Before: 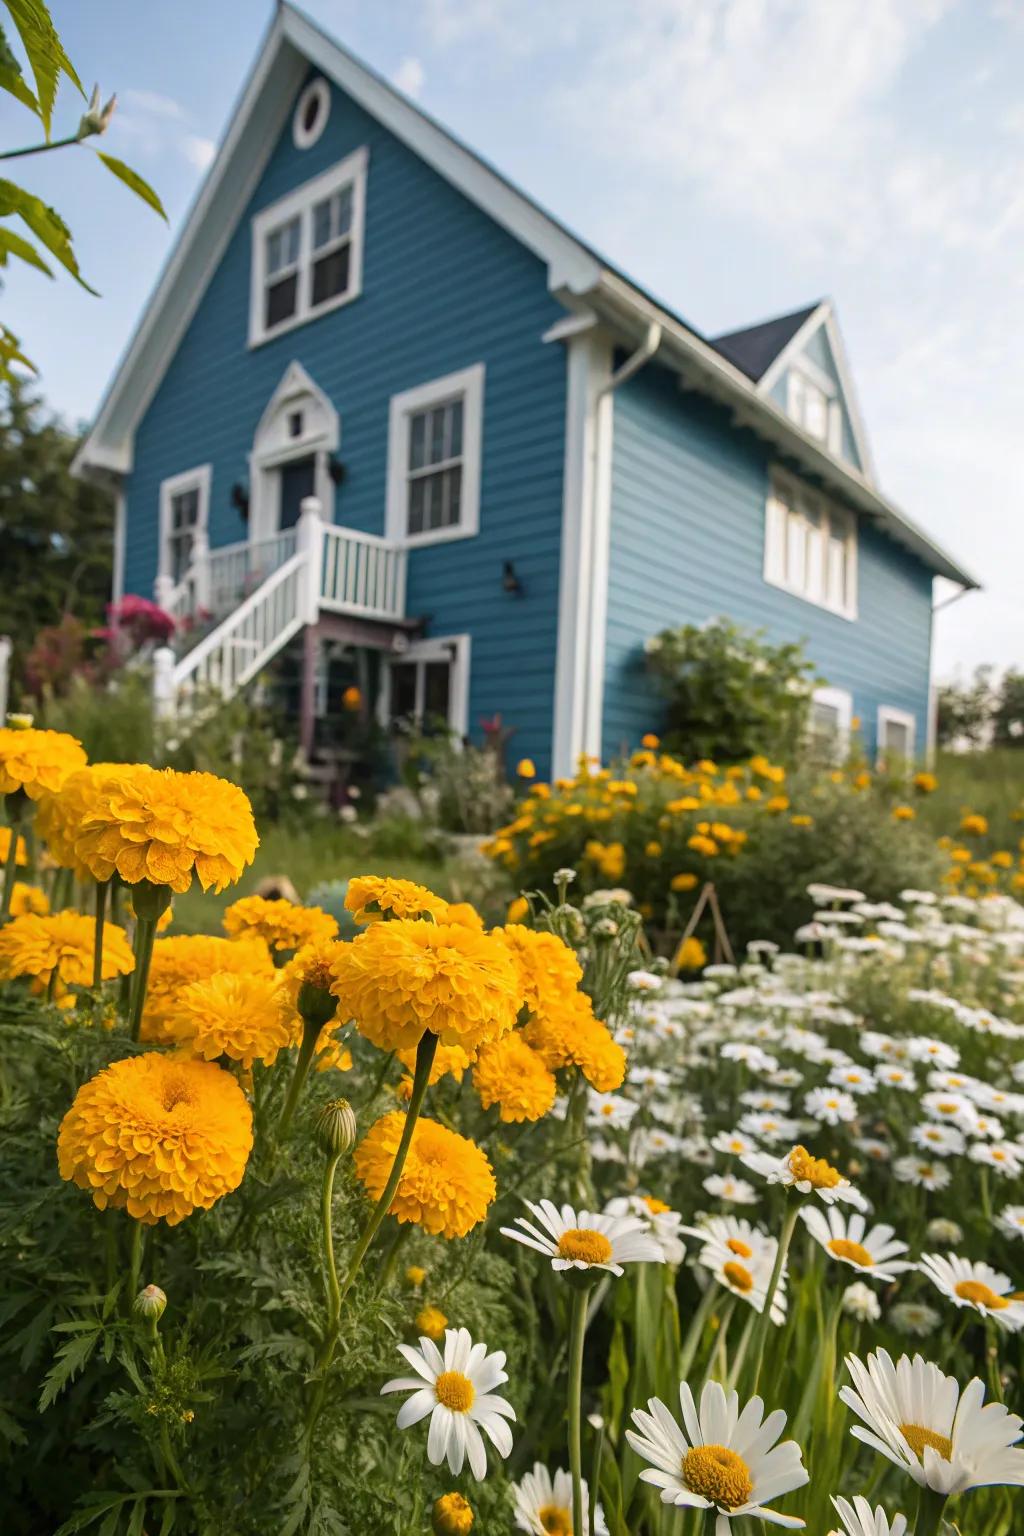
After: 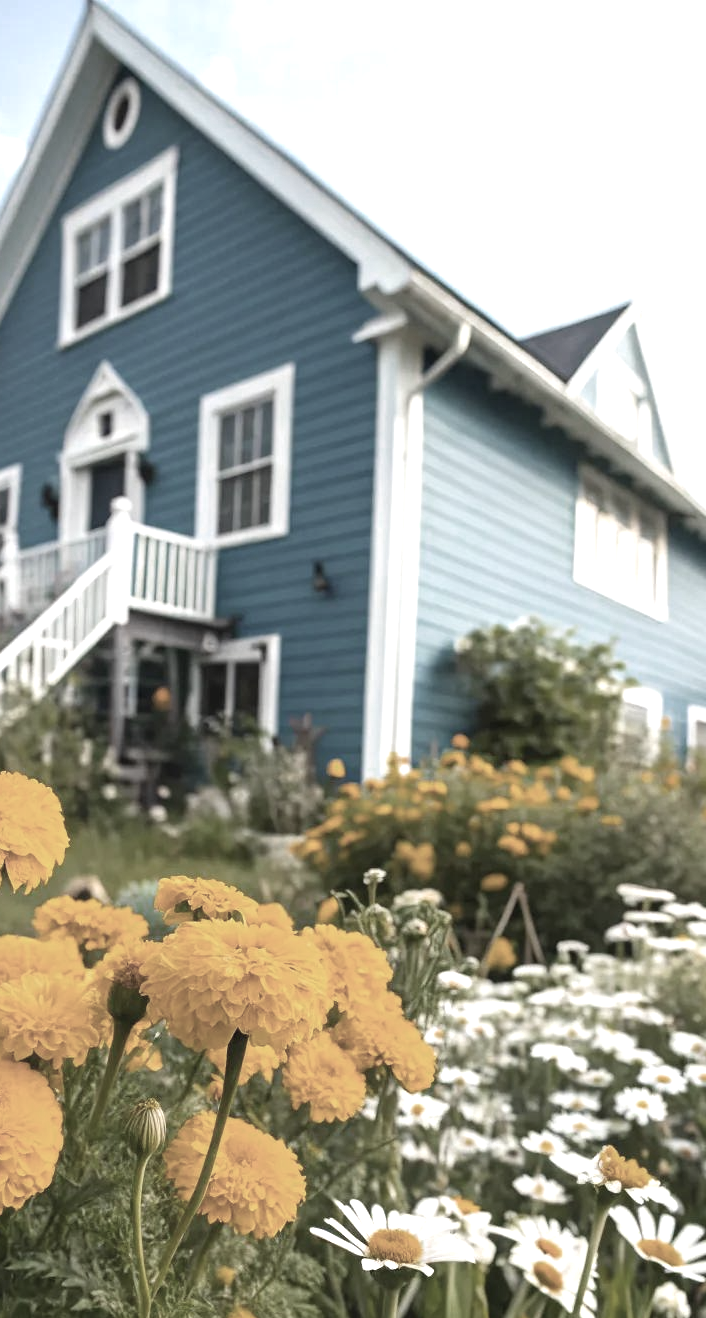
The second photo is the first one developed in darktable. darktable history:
color zones: curves: ch0 [(0, 0.487) (0.241, 0.395) (0.434, 0.373) (0.658, 0.412) (0.838, 0.487)]; ch1 [(0, 0) (0.053, 0.053) (0.211, 0.202) (0.579, 0.259) (0.781, 0.241)]
exposure: black level correction 0, exposure 1 EV, compensate highlight preservation false
crop: left 18.576%, right 12.397%, bottom 14.146%
